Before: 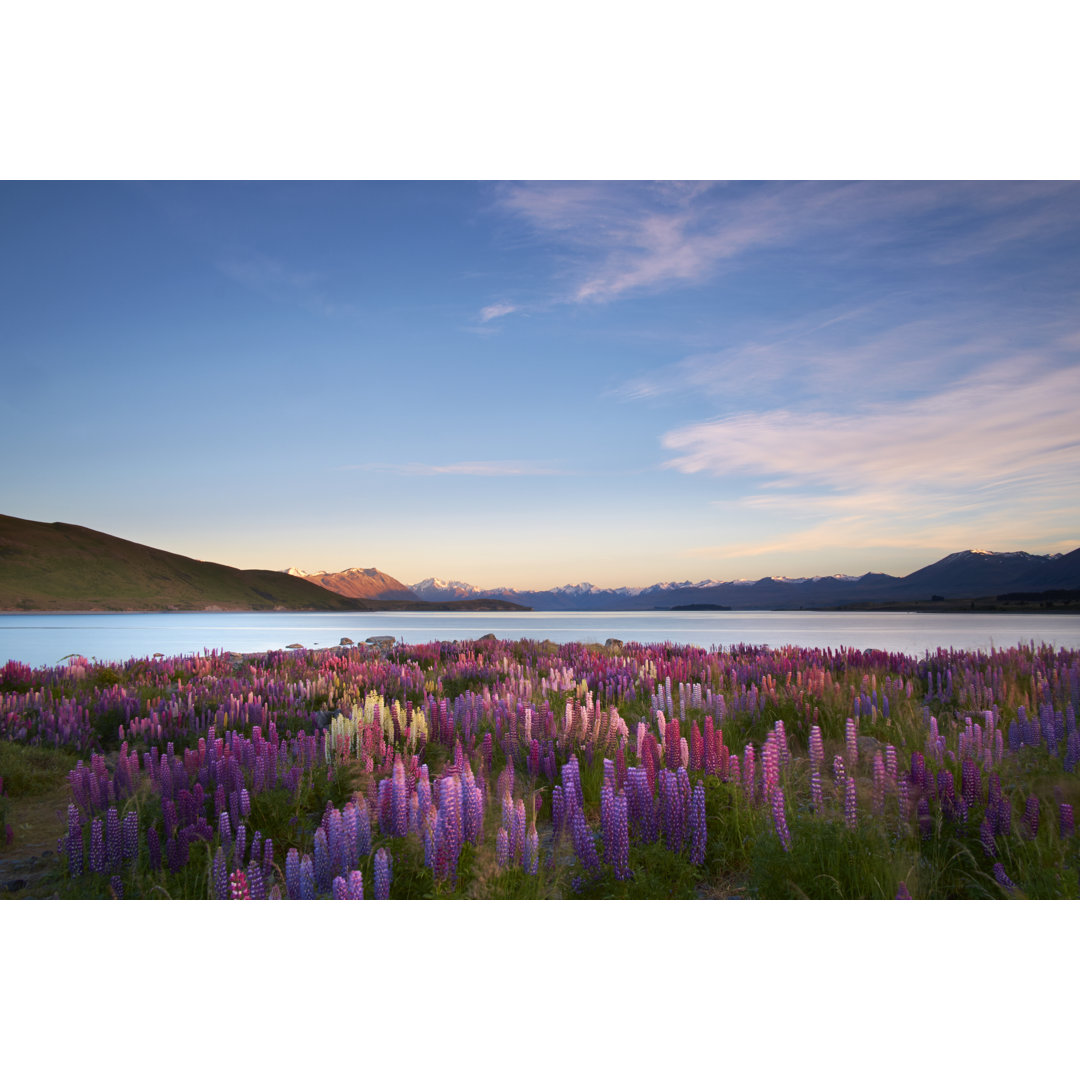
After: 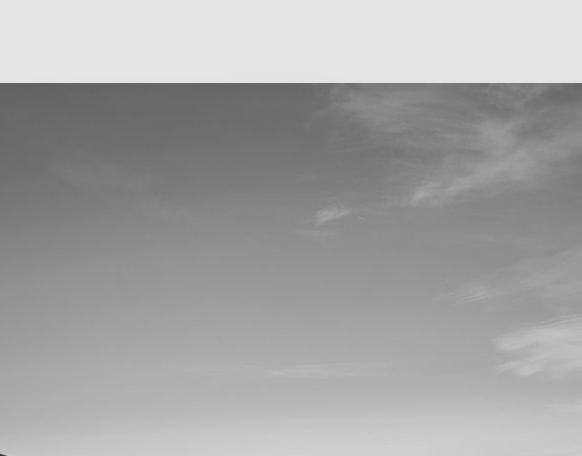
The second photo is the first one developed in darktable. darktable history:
monochrome: a 32, b 64, size 2.3
crop: left 15.306%, top 9.065%, right 30.789%, bottom 48.638%
white balance: red 0.766, blue 1.537
